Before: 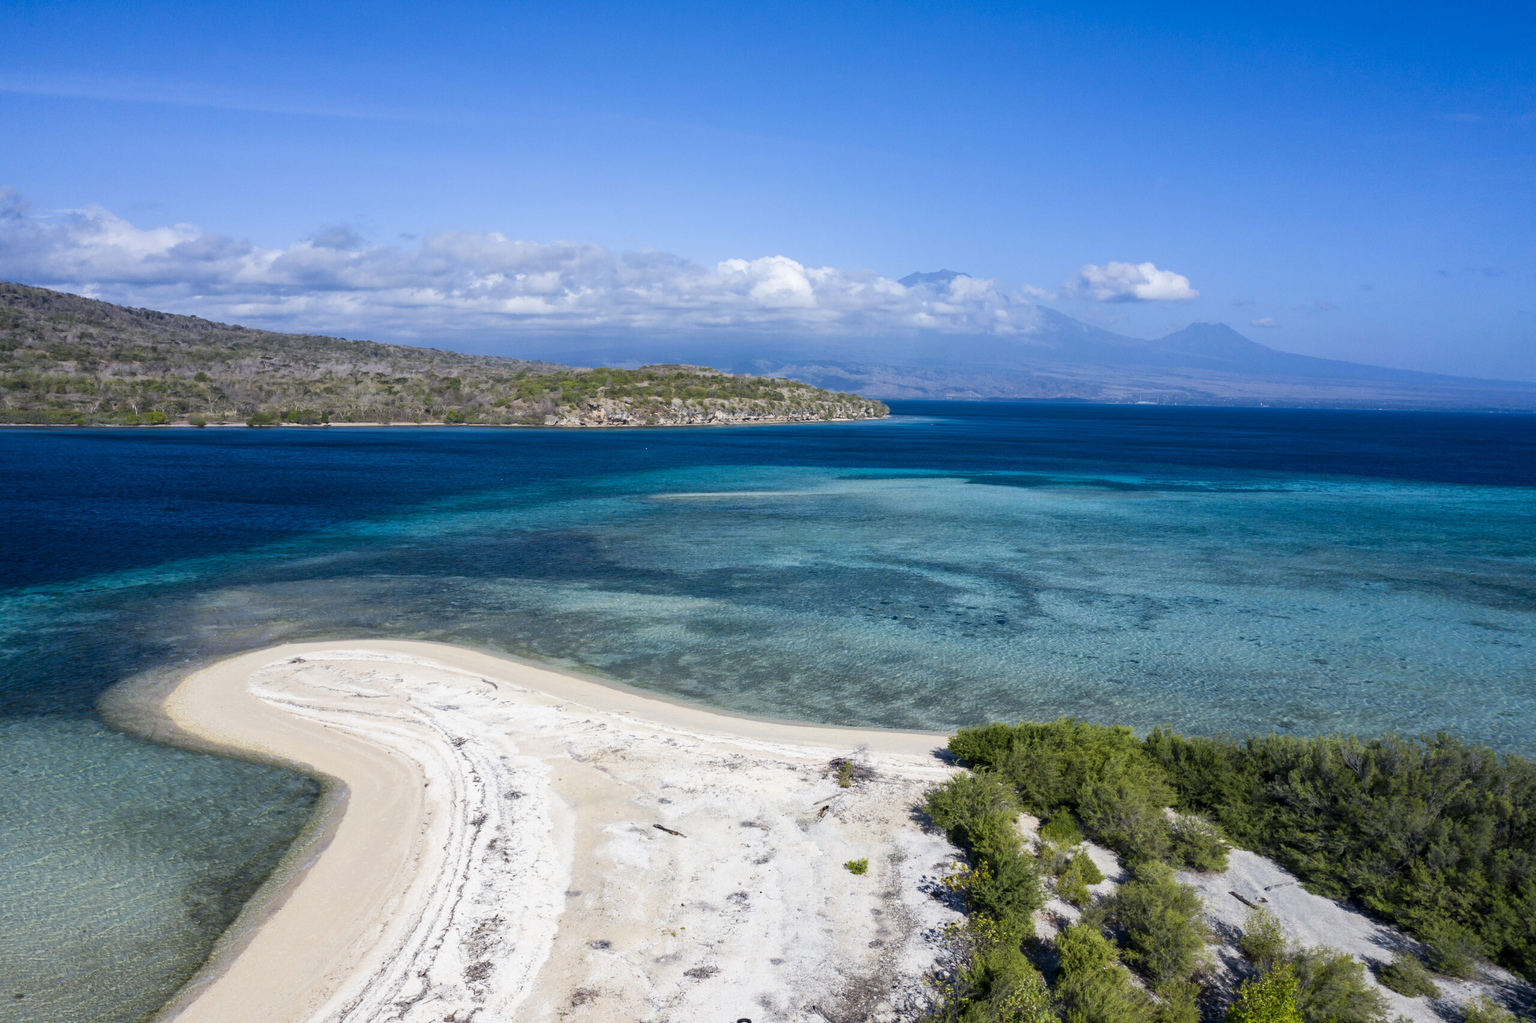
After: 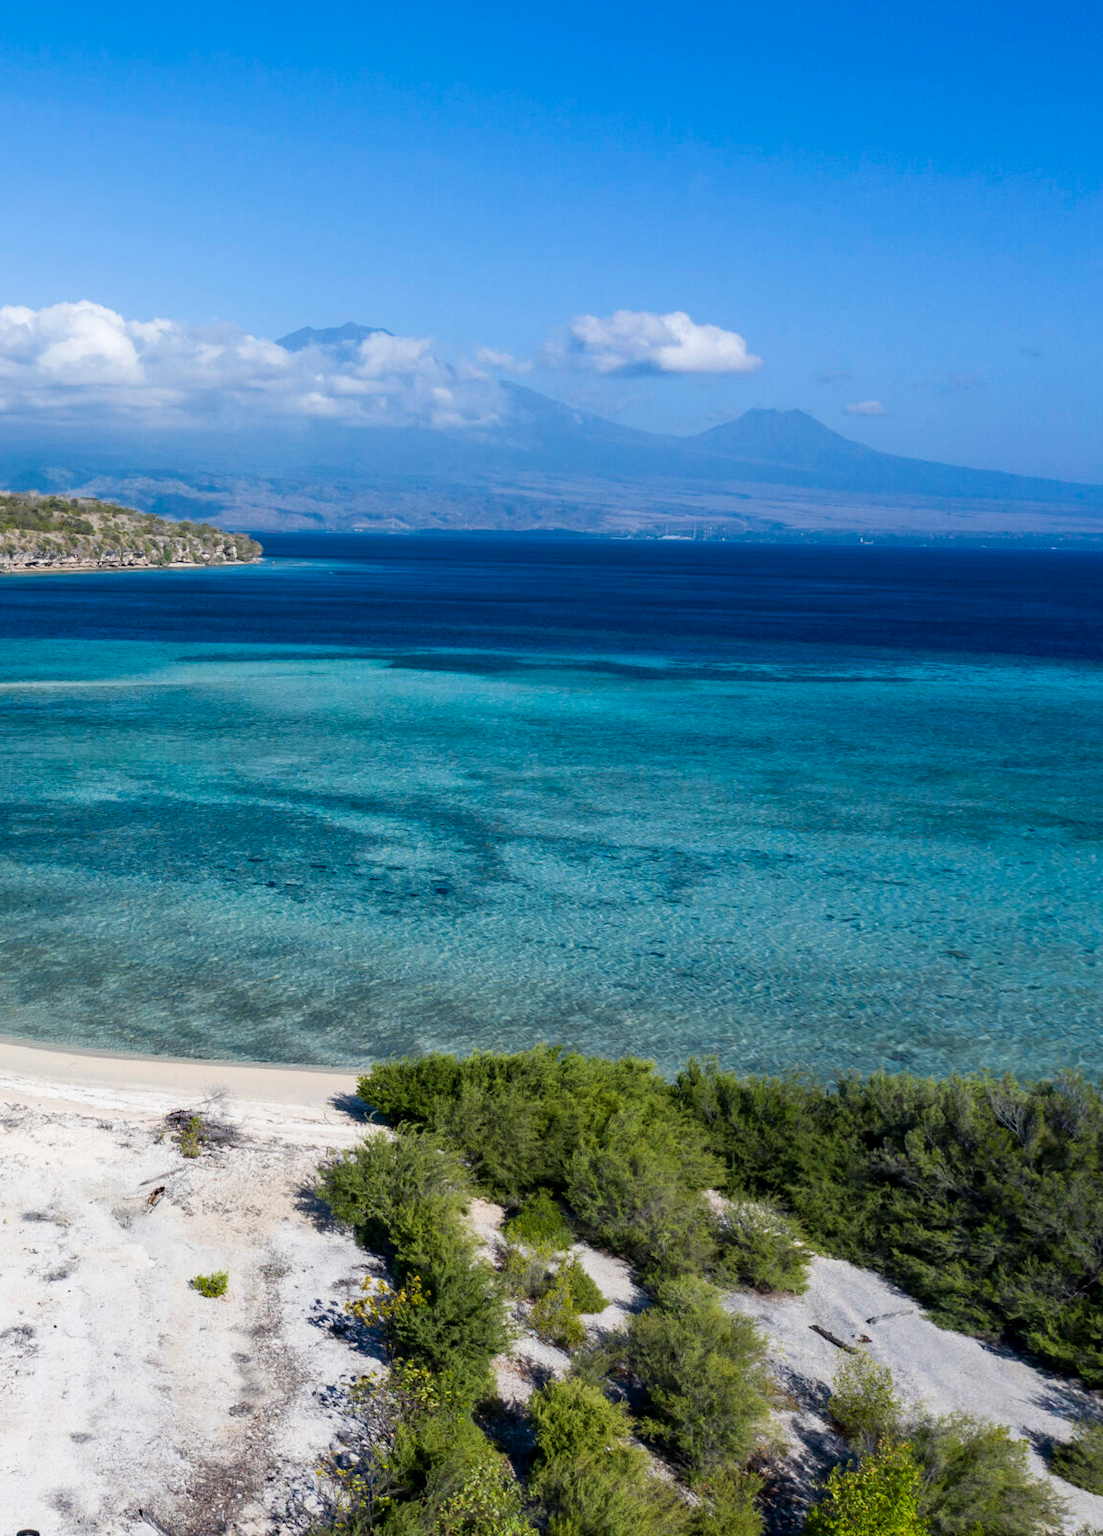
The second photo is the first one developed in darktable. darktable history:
crop: left 47.321%, top 6.793%, right 8.04%
